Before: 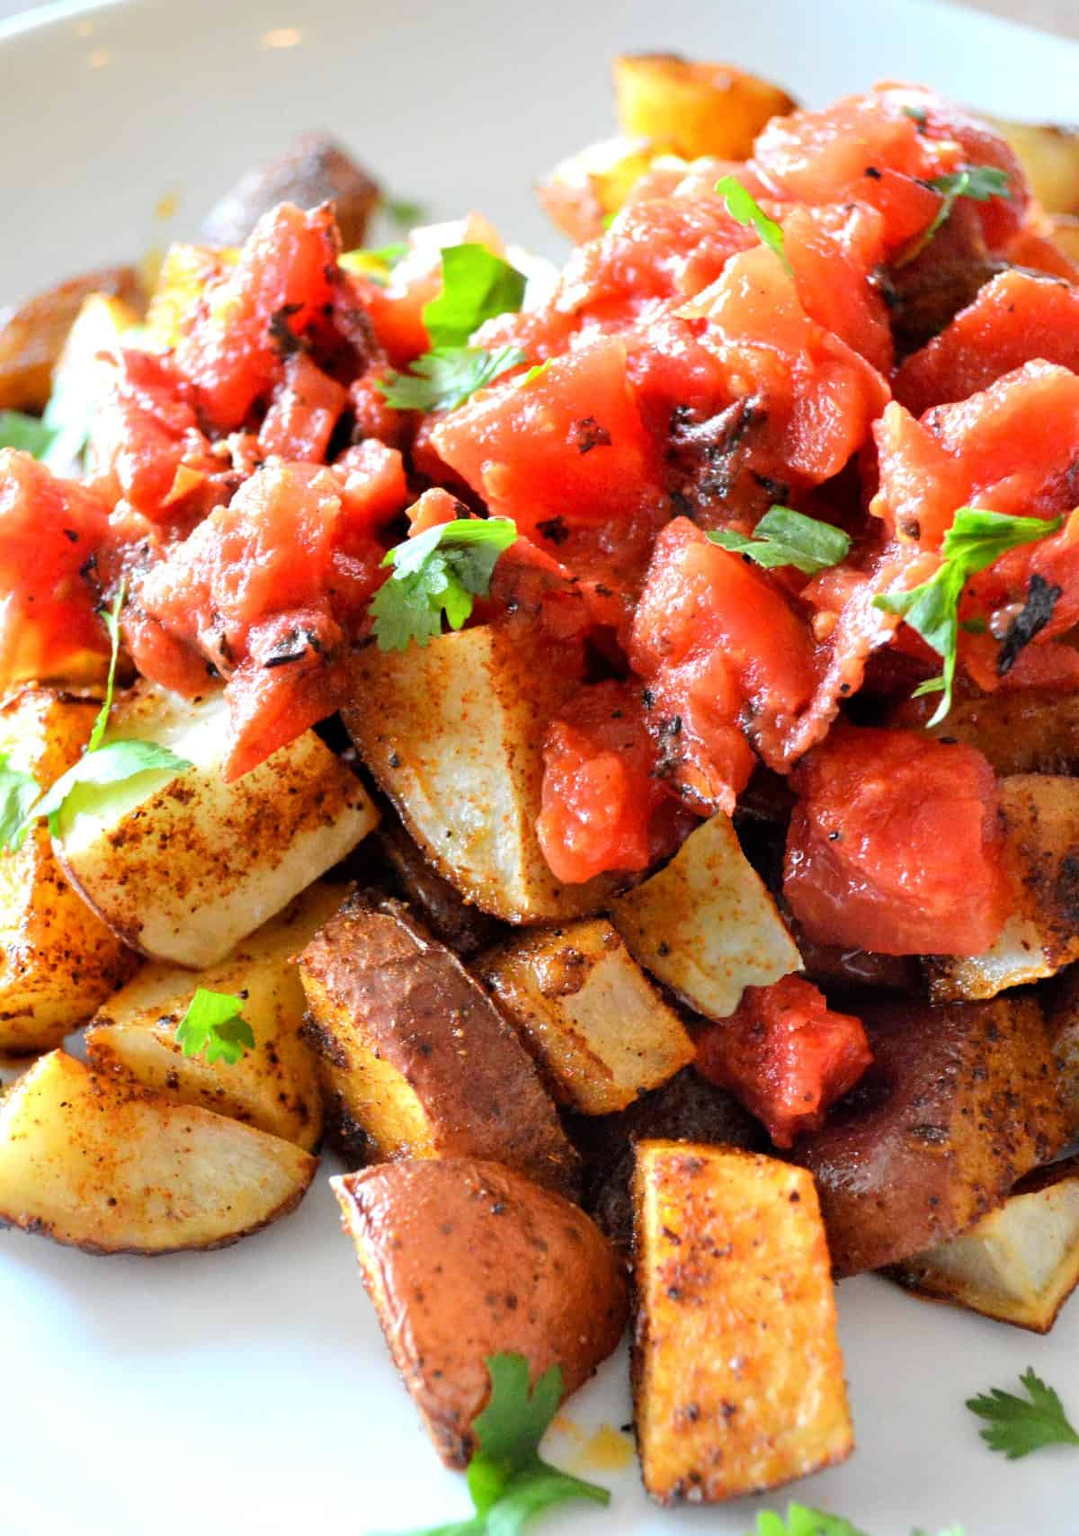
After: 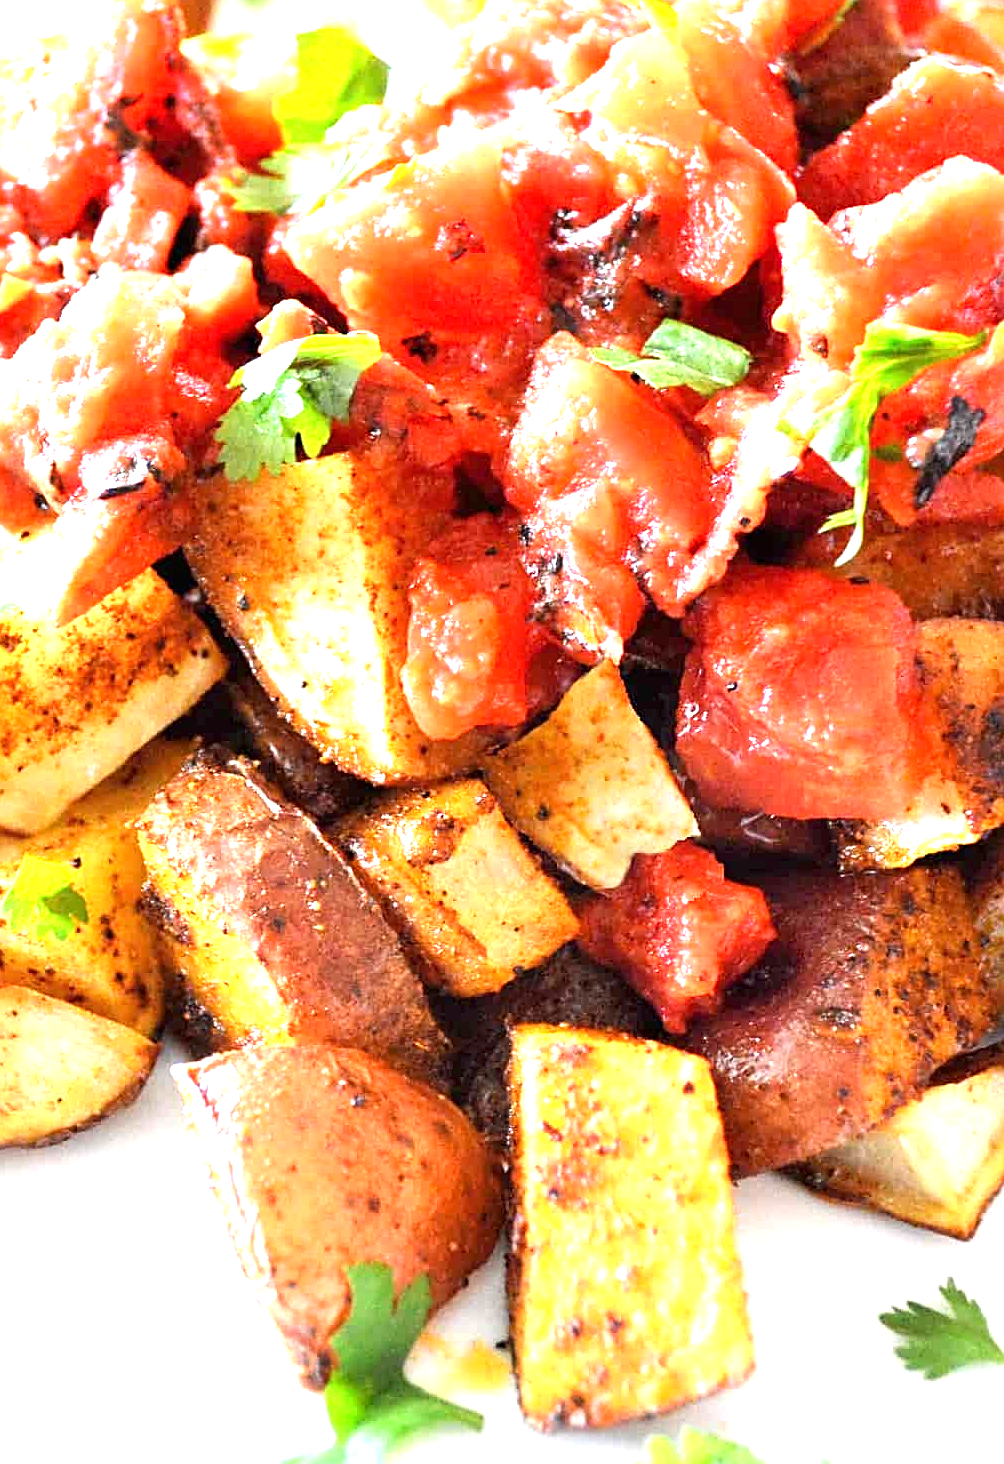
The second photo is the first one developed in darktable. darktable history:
exposure: black level correction 0, exposure 1.45 EV, compensate exposure bias true, compensate highlight preservation false
sharpen: on, module defaults
crop: left 16.315%, top 14.246%
